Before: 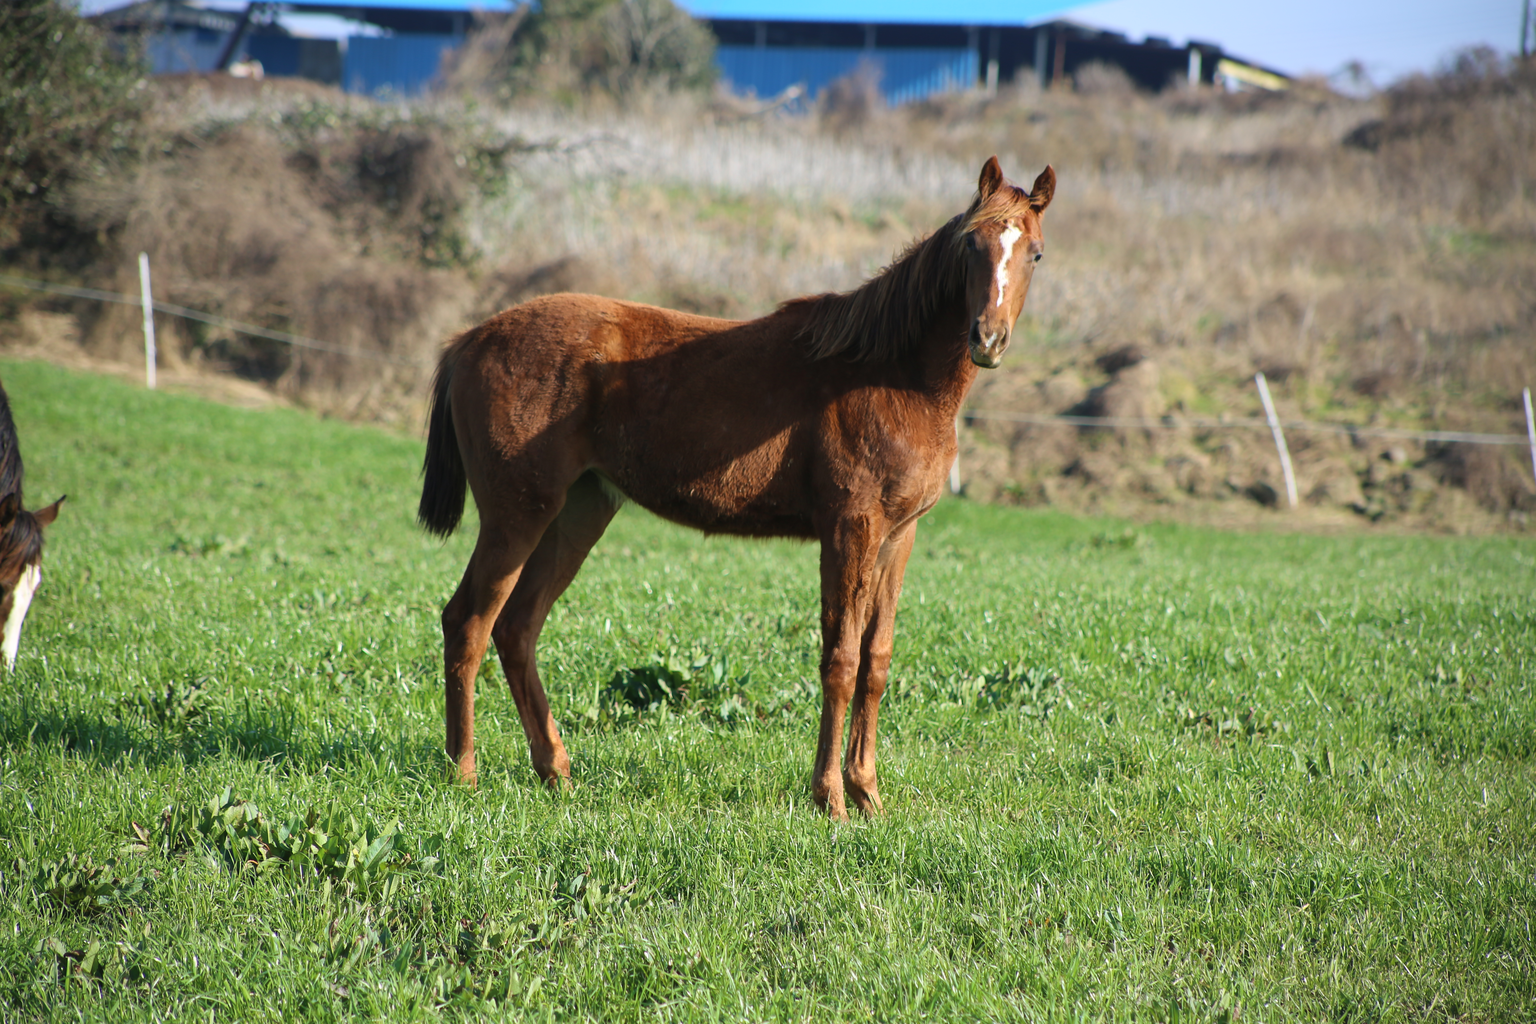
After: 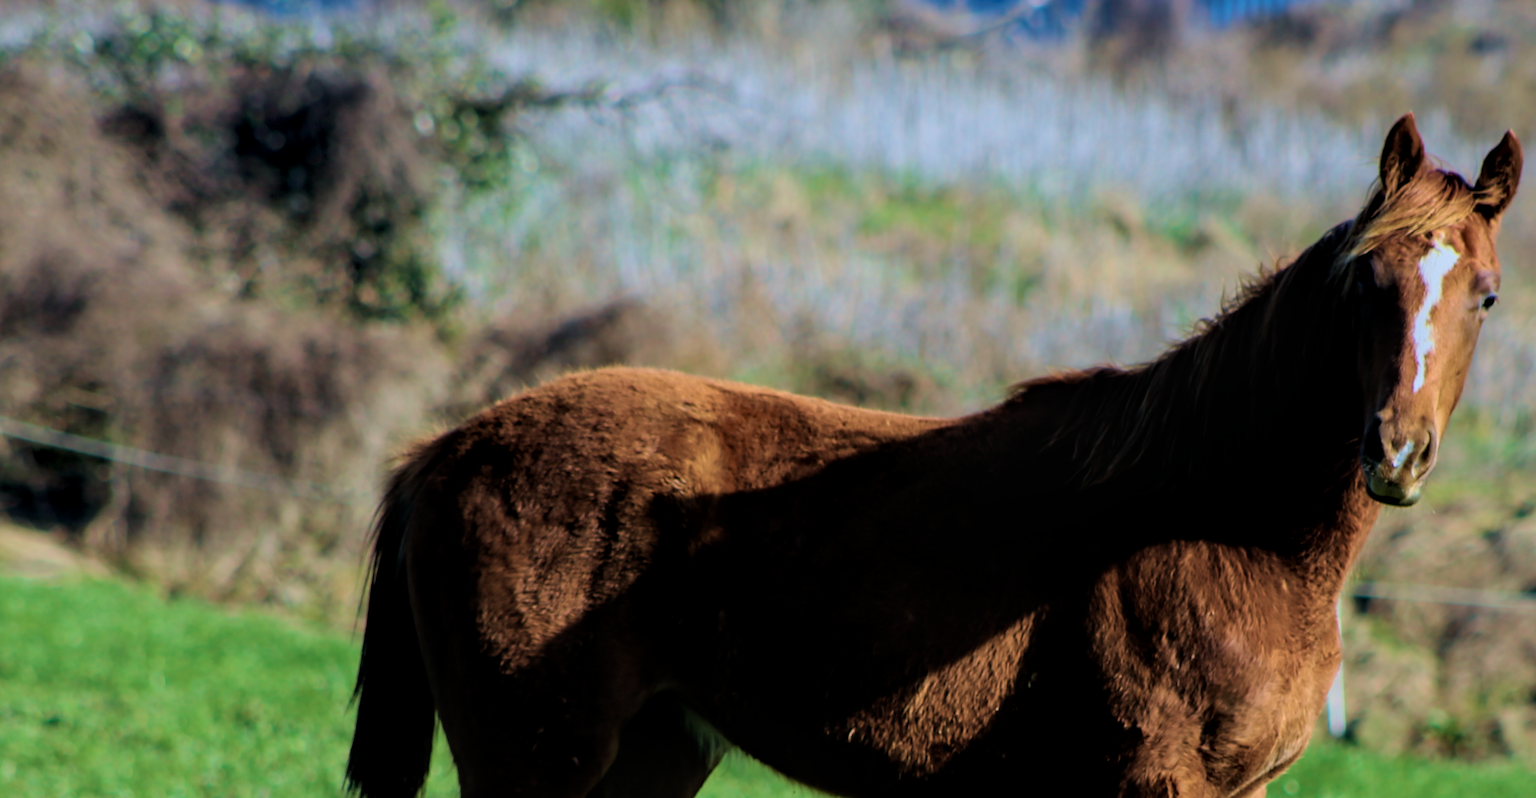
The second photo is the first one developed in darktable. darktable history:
crop: left 15.044%, top 9.204%, right 30.752%, bottom 48.508%
local contrast: on, module defaults
filmic rgb: black relative exposure -5.74 EV, white relative exposure 3.39 EV, hardness 3.68, color science v6 (2022)
color calibration: gray › normalize channels true, x 0.37, y 0.382, temperature 4314.31 K, gamut compression 0.016
tone equalizer: -8 EV -0.431 EV, -7 EV -0.384 EV, -6 EV -0.333 EV, -5 EV -0.26 EV, -3 EV 0.203 EV, -2 EV 0.337 EV, -1 EV 0.371 EV, +0 EV 0.441 EV, edges refinement/feathering 500, mask exposure compensation -1.57 EV, preserve details no
exposure: exposure -0.561 EV, compensate exposure bias true, compensate highlight preservation false
velvia: strength 73.33%
